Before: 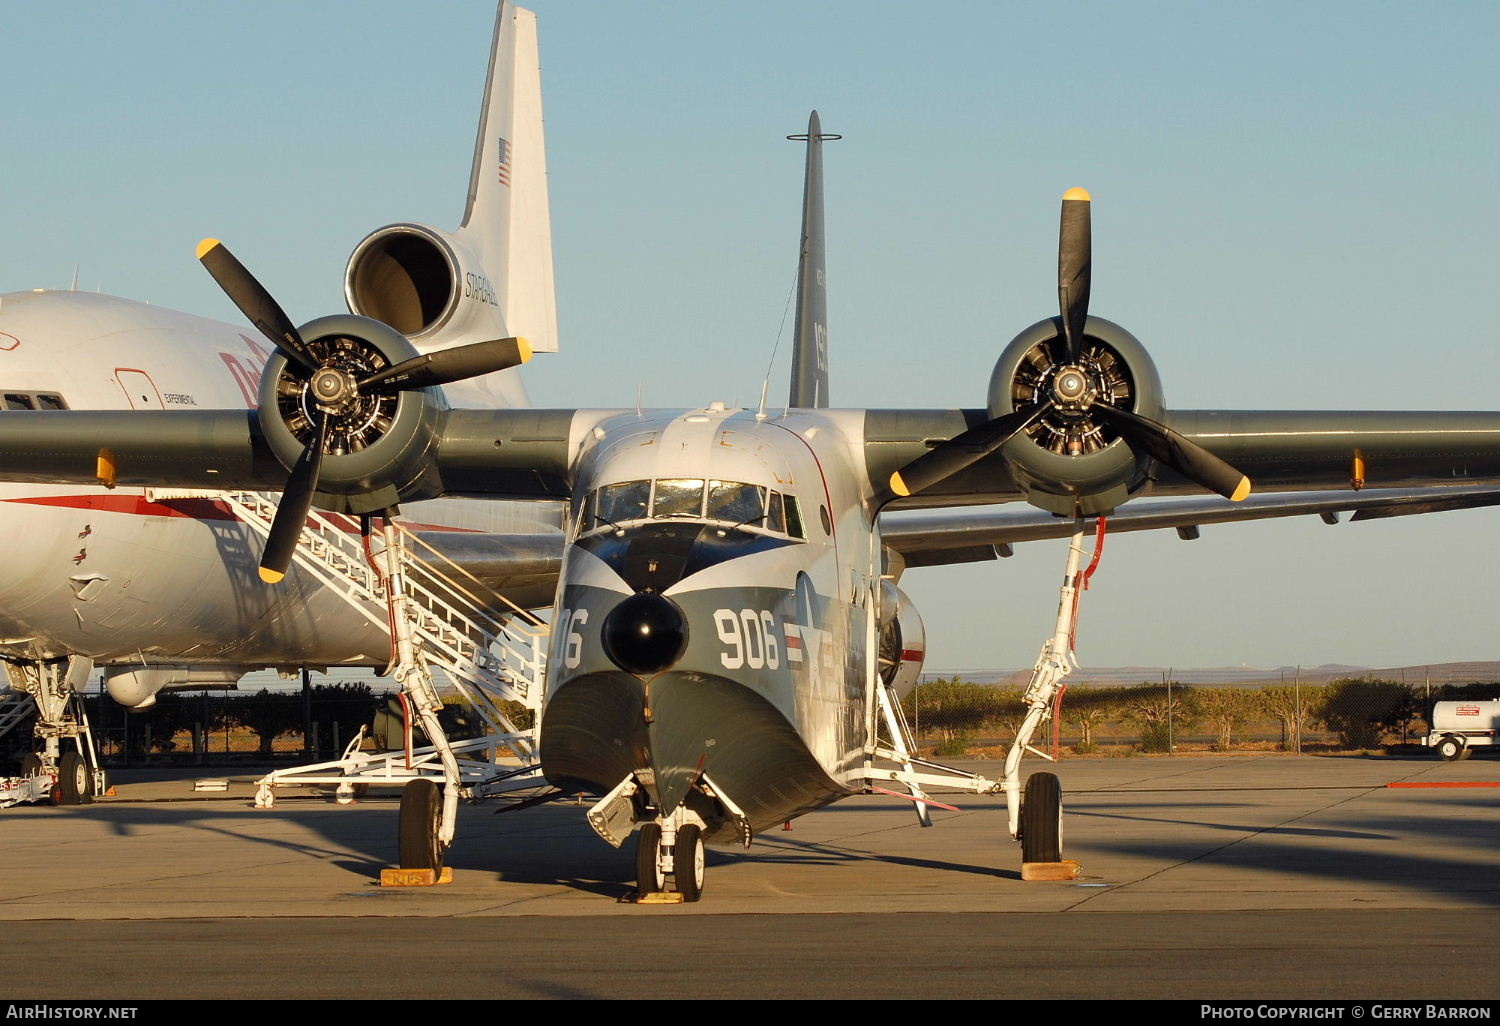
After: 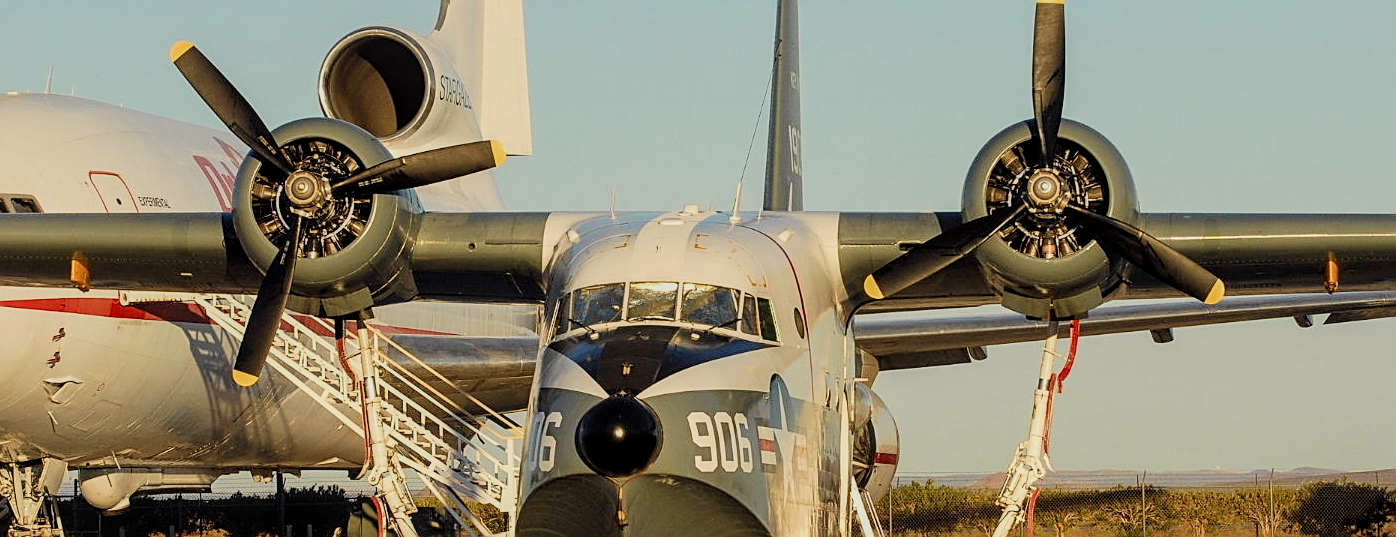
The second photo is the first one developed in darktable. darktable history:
exposure: exposure 0.3 EV, compensate highlight preservation false
velvia: on, module defaults
crop: left 1.744%, top 19.225%, right 5.069%, bottom 28.357%
sharpen: on, module defaults
local contrast: on, module defaults
filmic rgb: black relative exposure -16 EV, white relative exposure 4.97 EV, hardness 6.25
color correction: highlights b* 3
